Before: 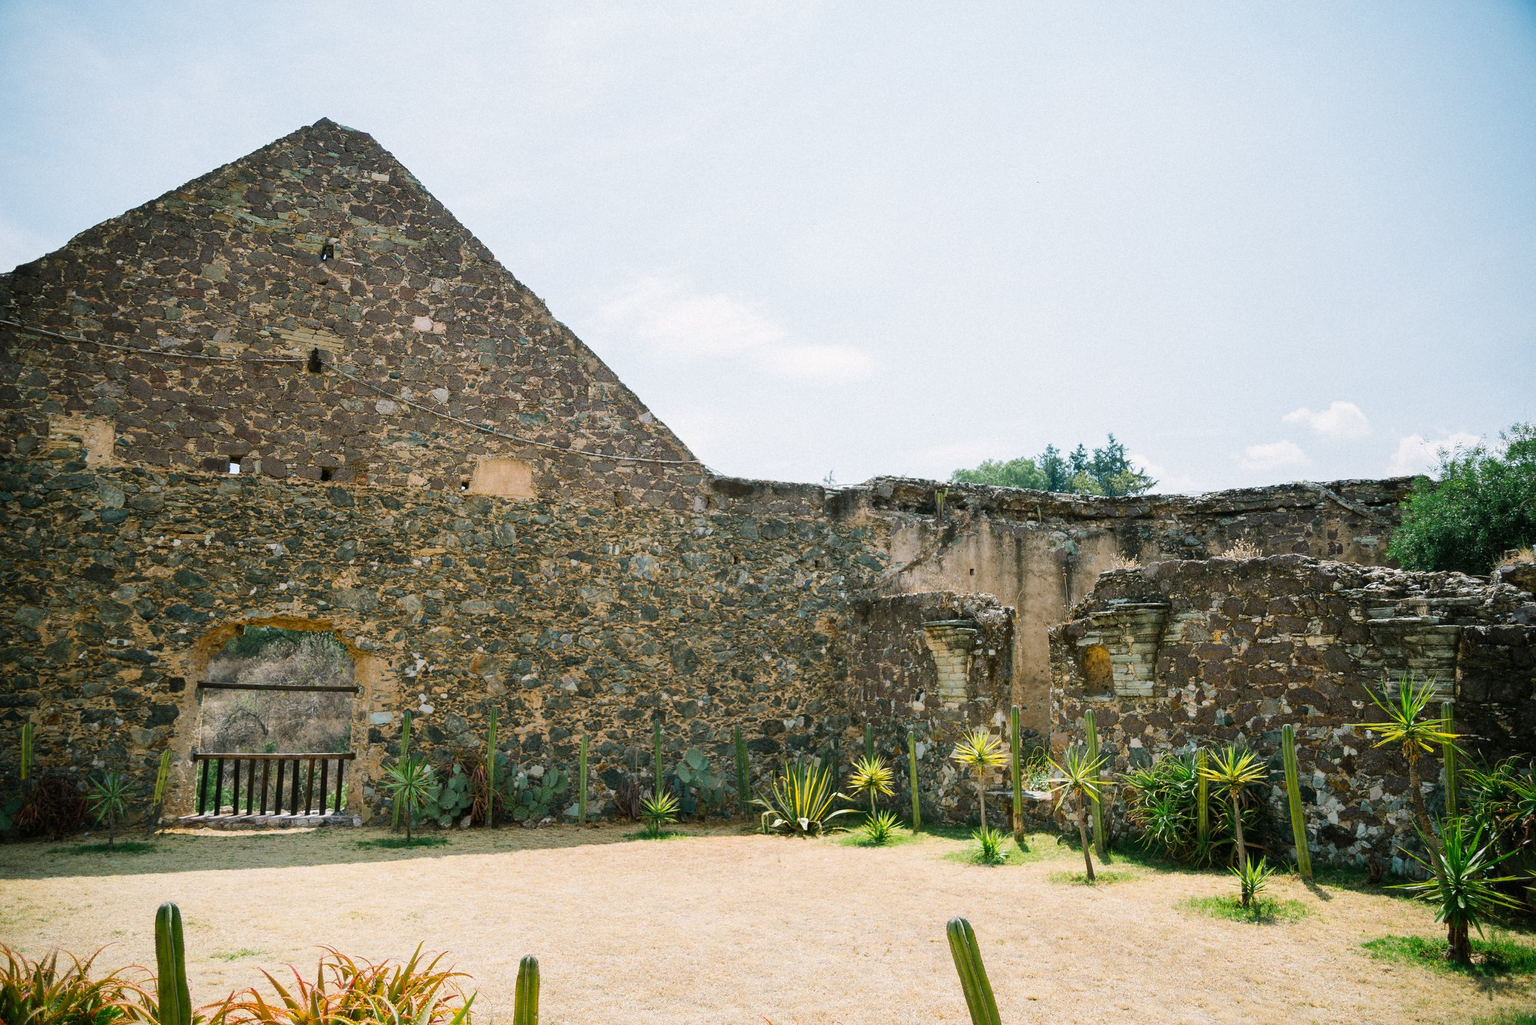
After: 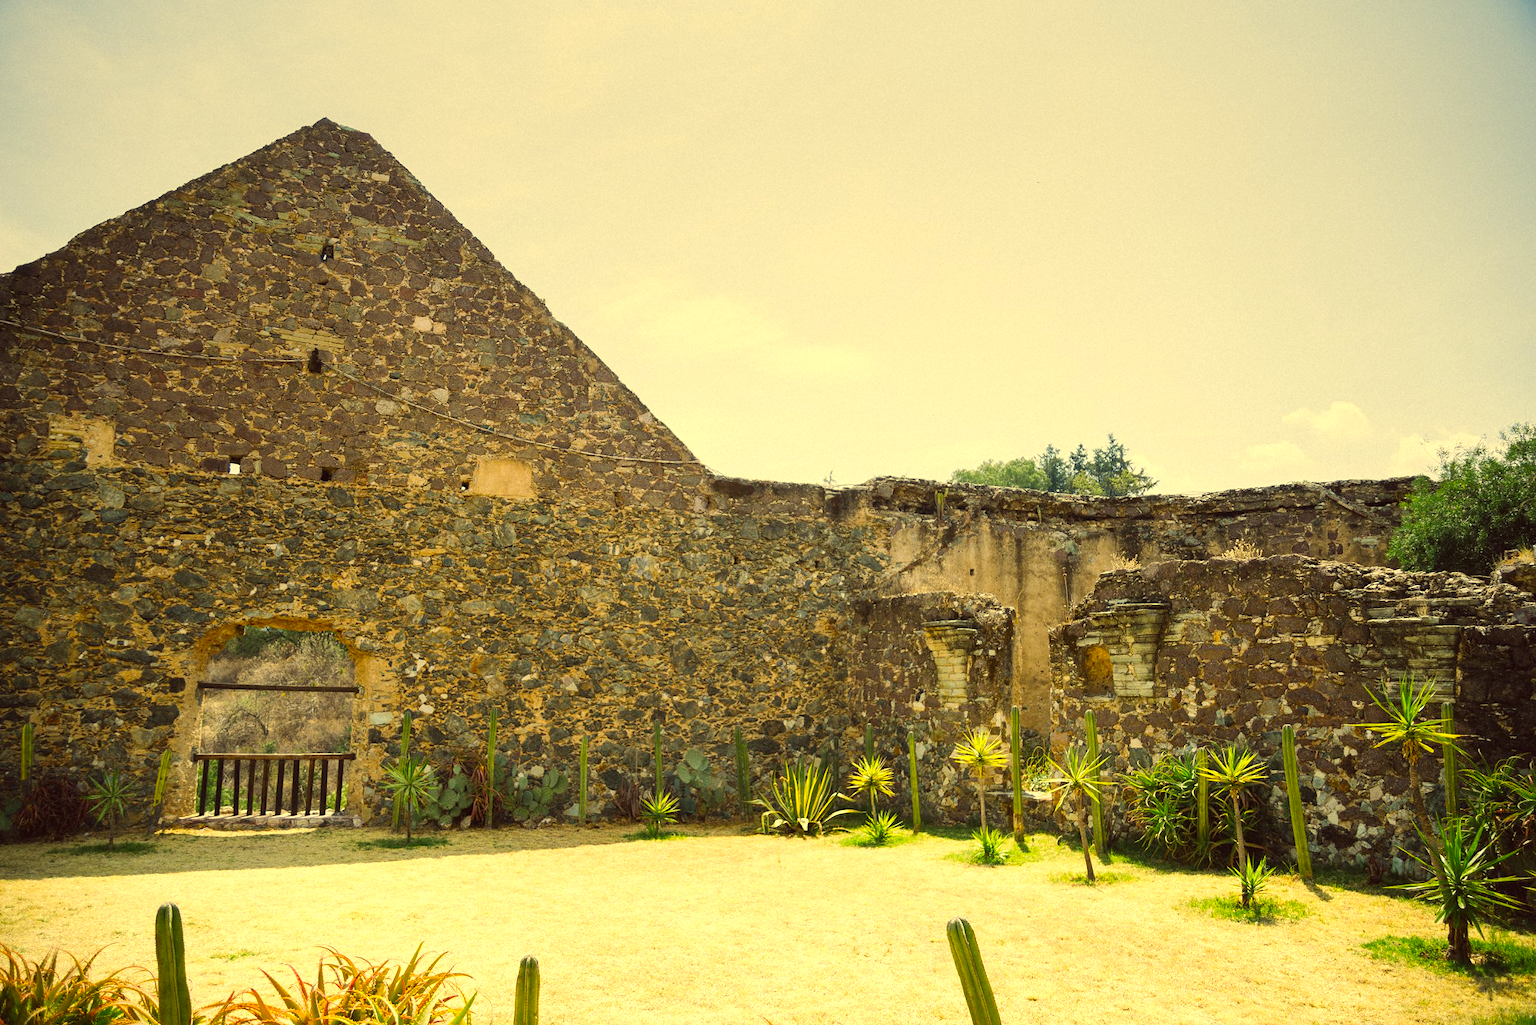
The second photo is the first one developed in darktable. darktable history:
color correction: highlights a* -0.482, highlights b* 40, shadows a* 9.8, shadows b* -0.161
exposure: black level correction -0.002, exposure 0.54 EV, compensate highlight preservation false
graduated density: rotation -0.352°, offset 57.64
